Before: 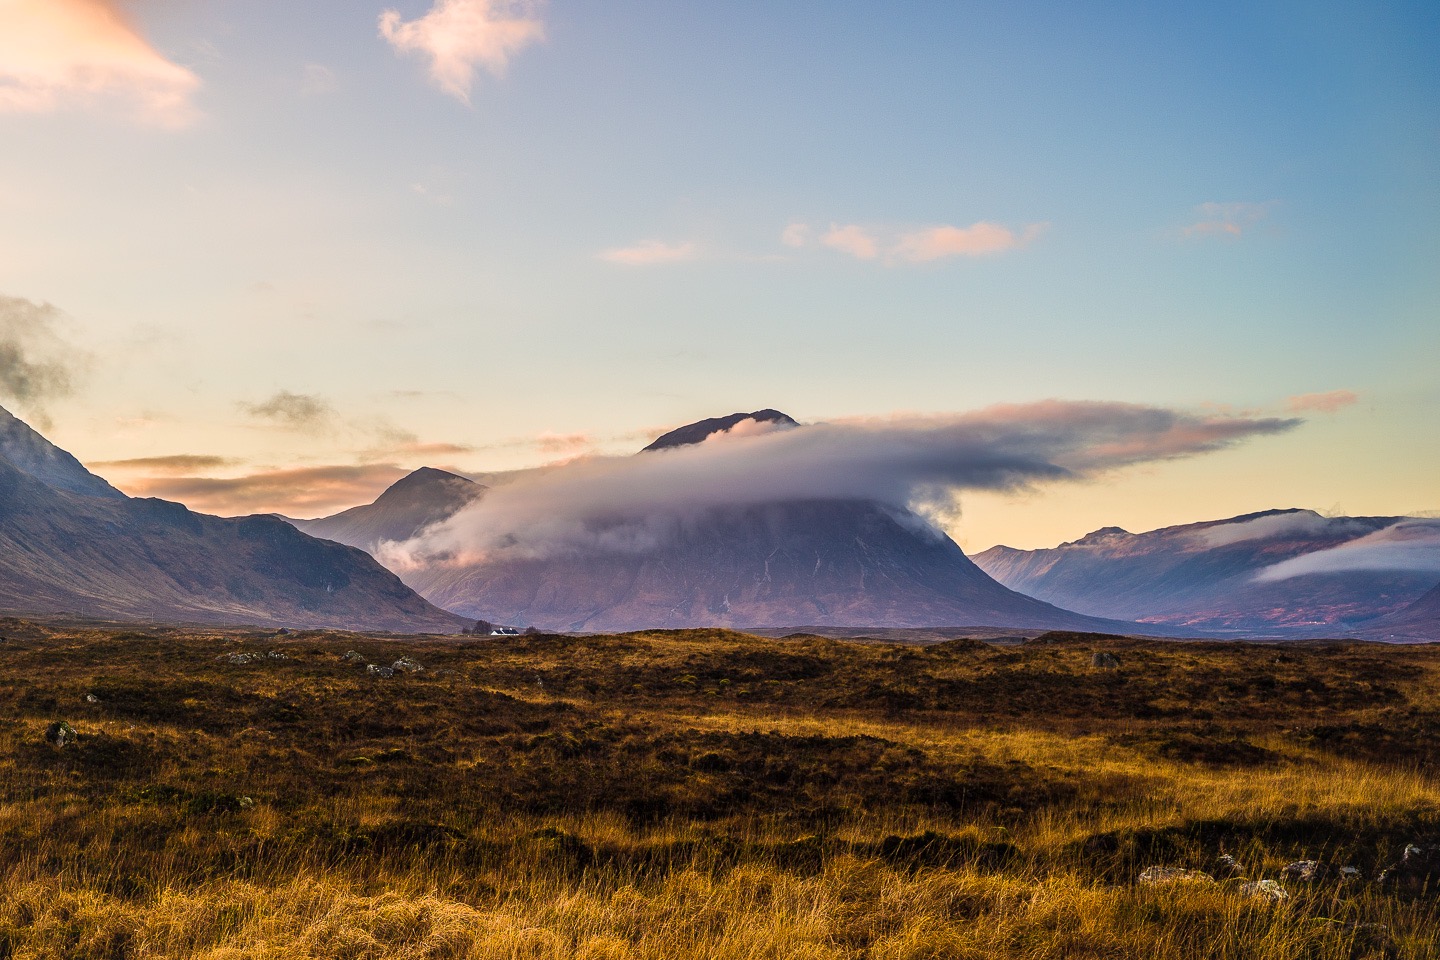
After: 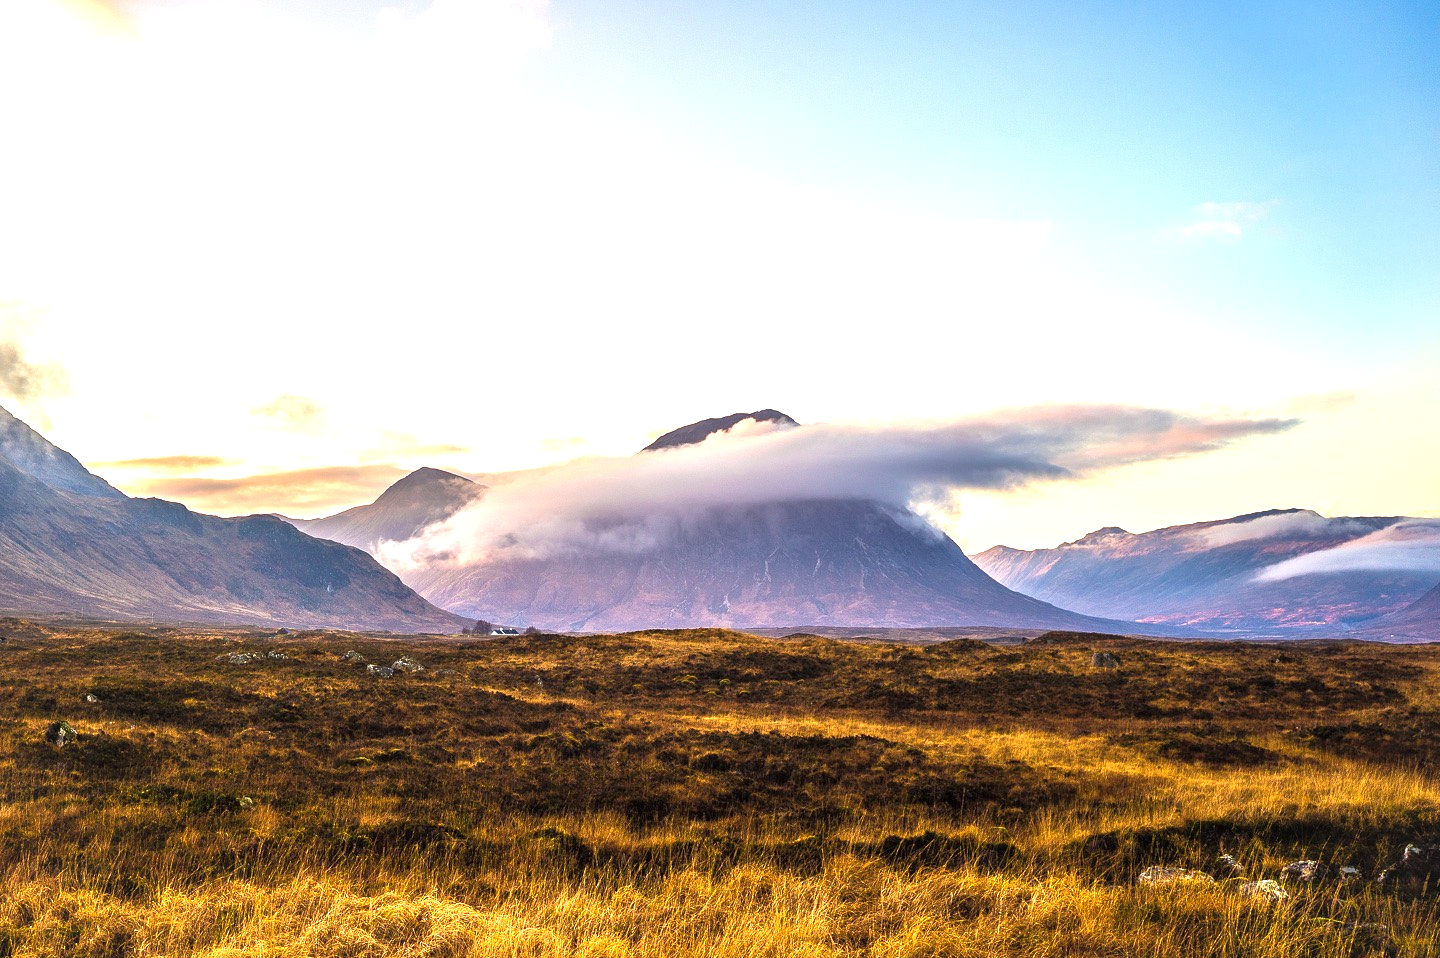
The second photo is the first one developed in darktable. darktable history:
crop: top 0.05%, bottom 0.098%
exposure: black level correction 0, exposure 1.2 EV, compensate highlight preservation false
